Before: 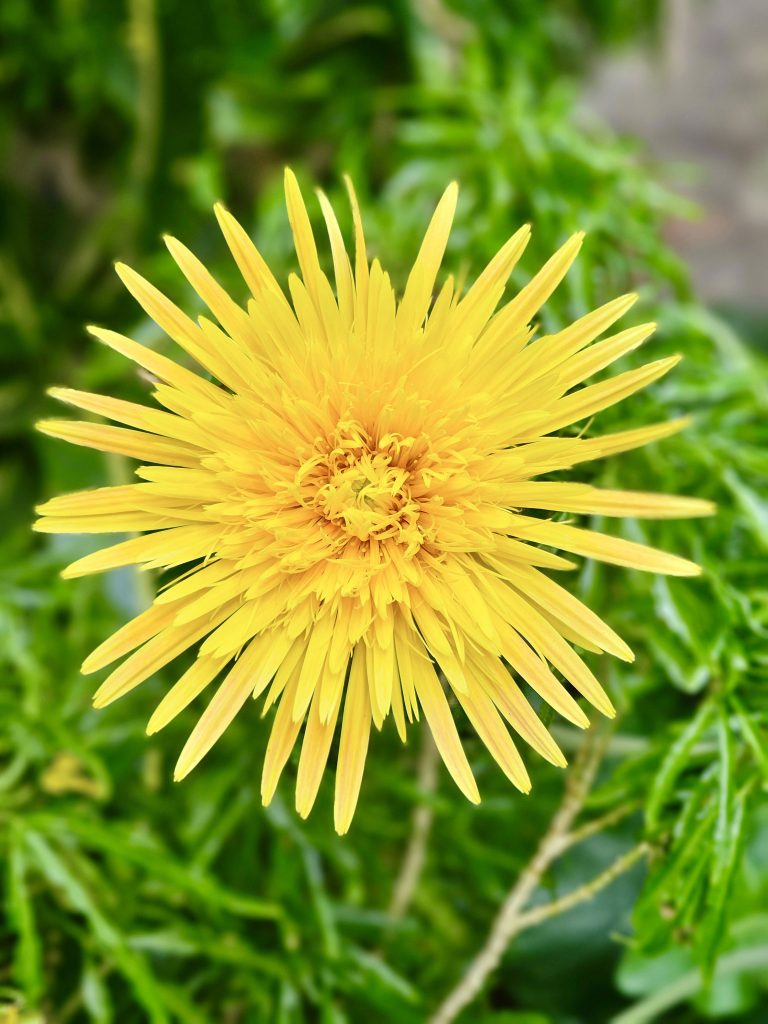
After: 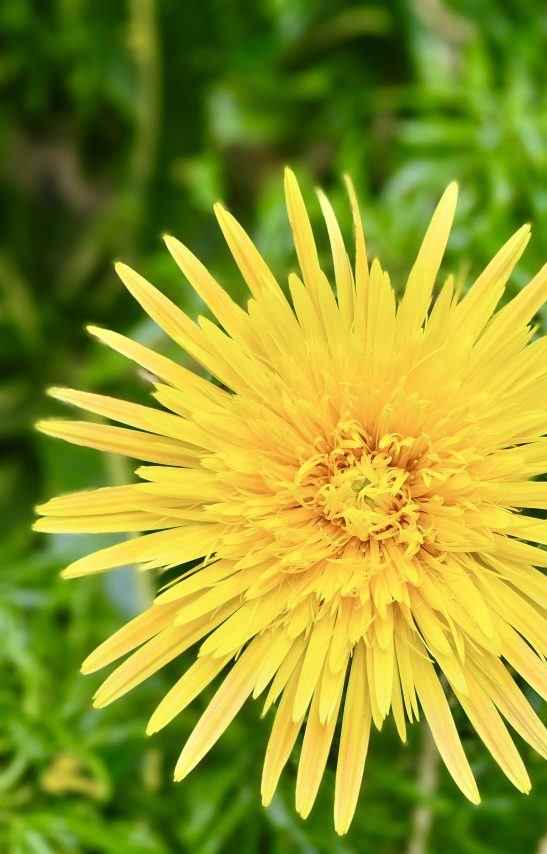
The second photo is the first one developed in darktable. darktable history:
crop: right 28.714%, bottom 16.53%
